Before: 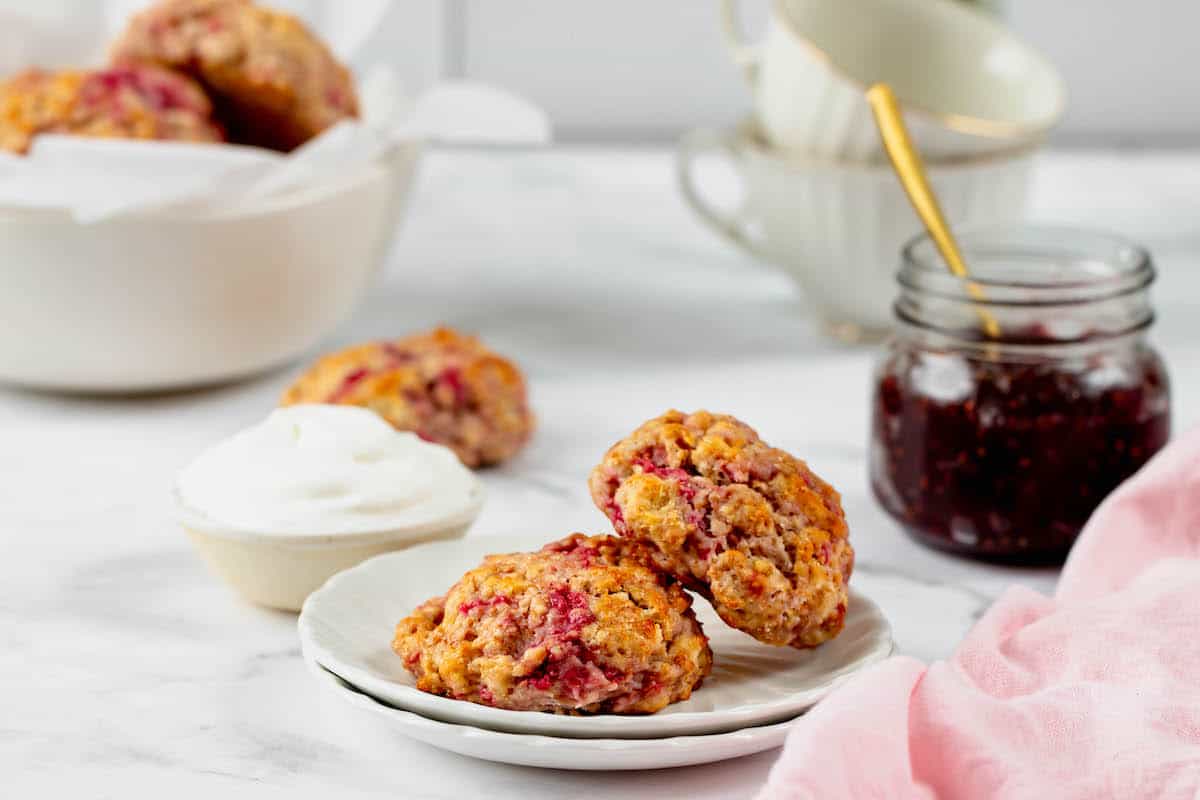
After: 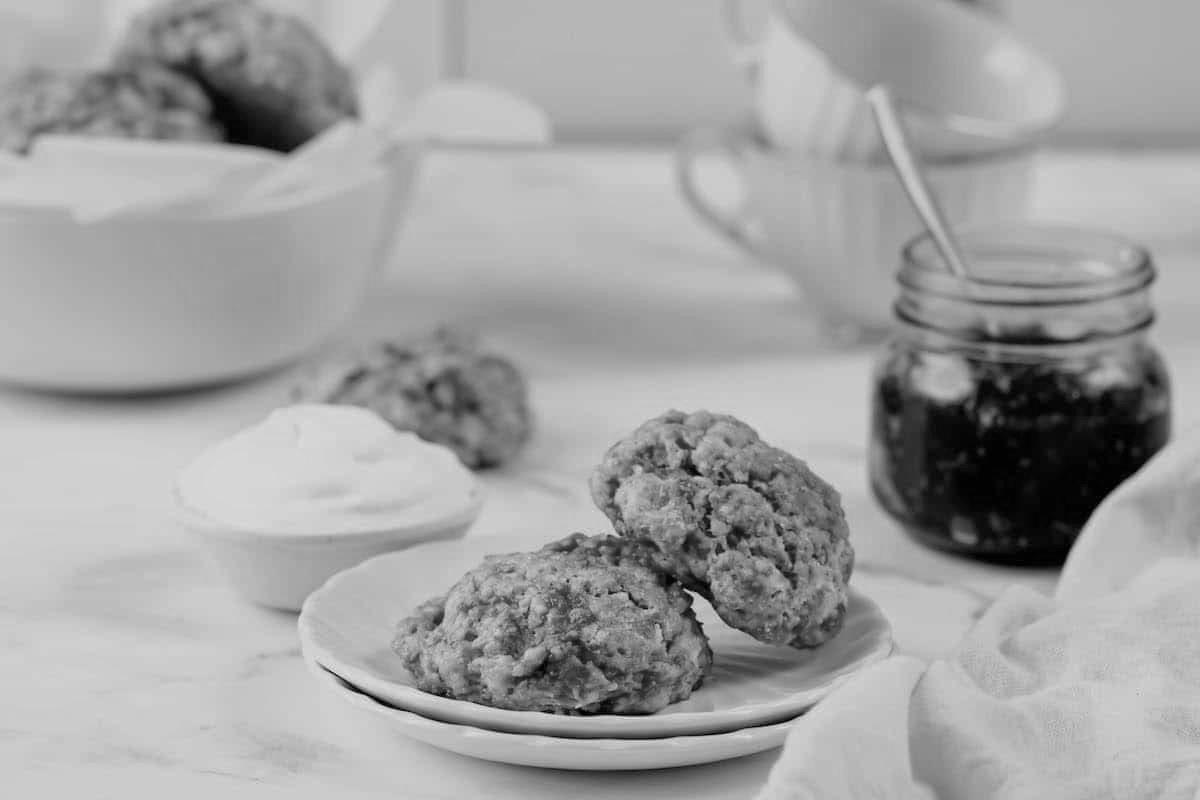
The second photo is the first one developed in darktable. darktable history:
monochrome: on, module defaults
tone equalizer: -8 EV 0.25 EV, -7 EV 0.417 EV, -6 EV 0.417 EV, -5 EV 0.25 EV, -3 EV -0.25 EV, -2 EV -0.417 EV, -1 EV -0.417 EV, +0 EV -0.25 EV, edges refinement/feathering 500, mask exposure compensation -1.57 EV, preserve details guided filter
